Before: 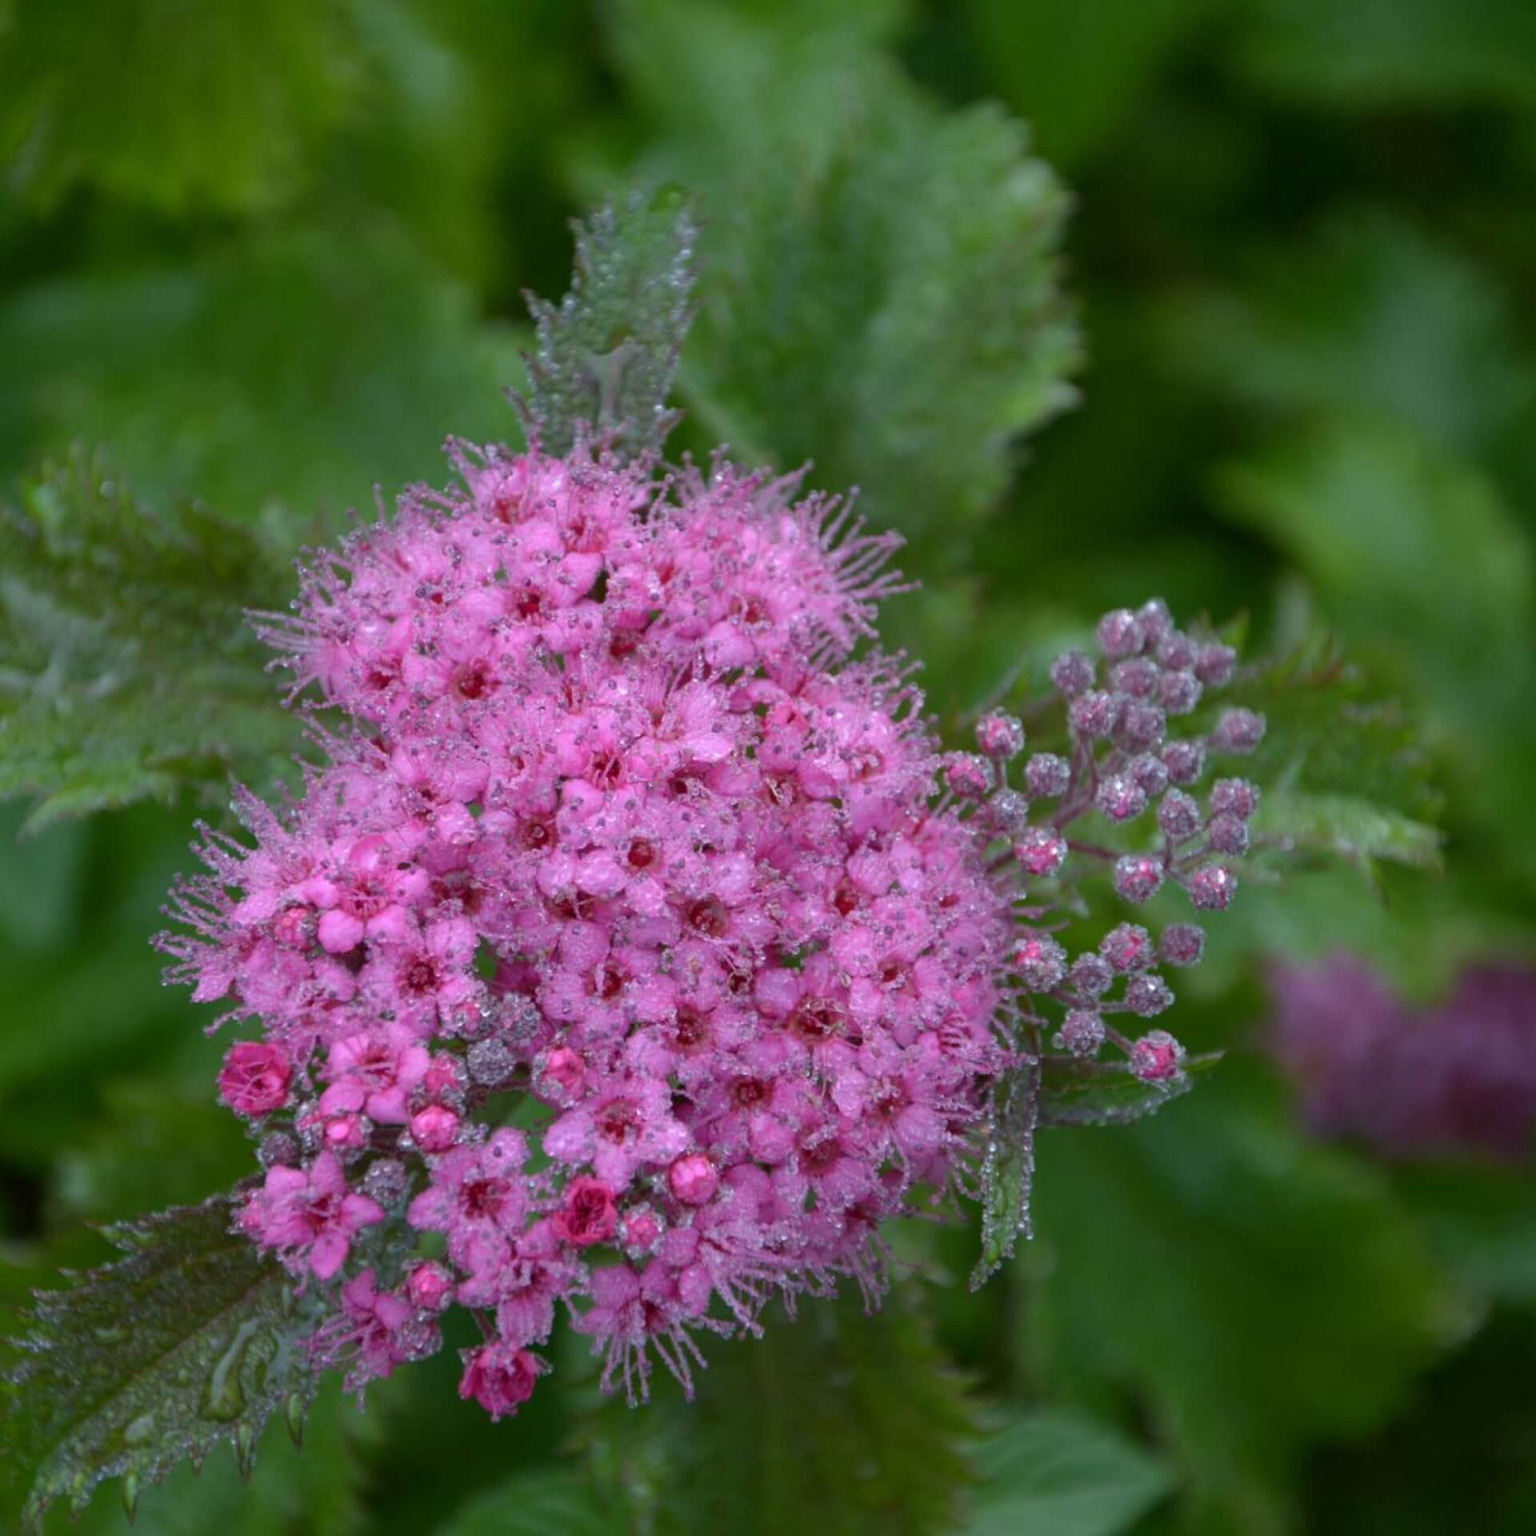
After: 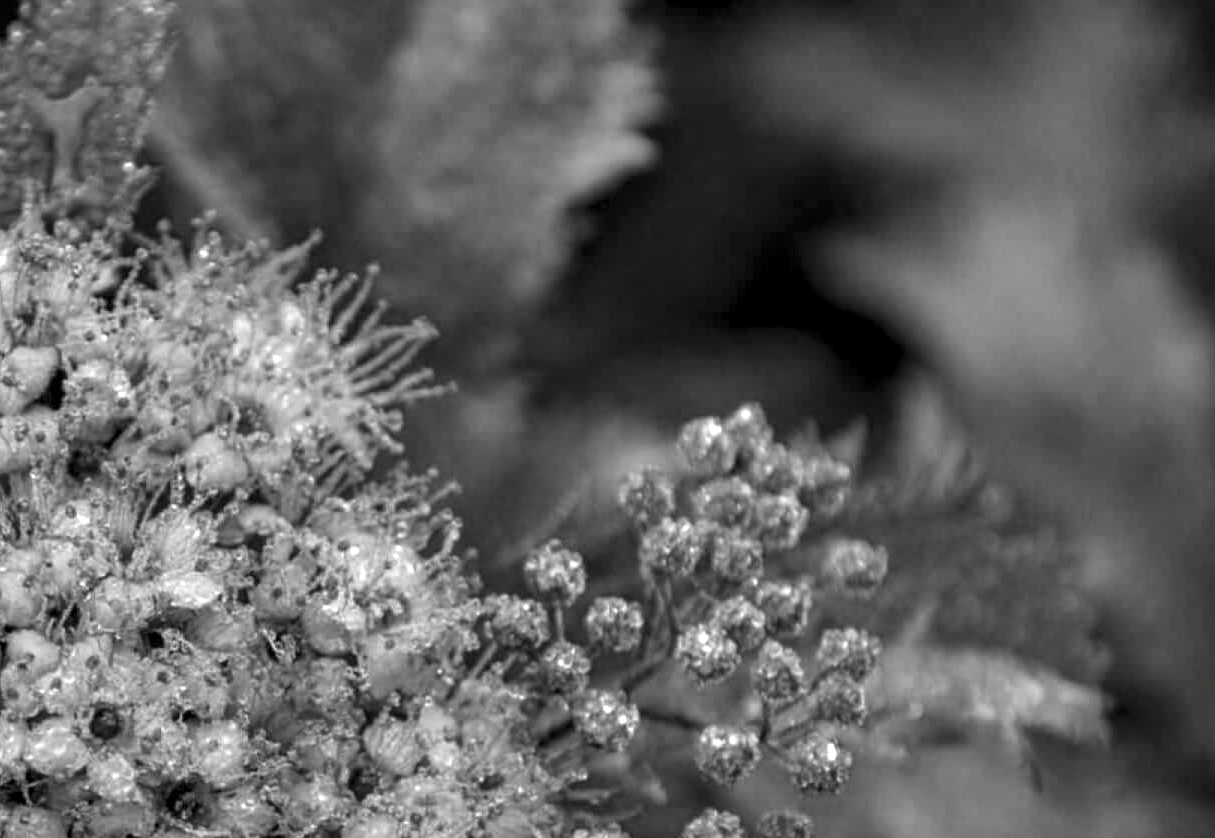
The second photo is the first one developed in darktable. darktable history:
contrast brightness saturation: saturation -0.995
crop: left 36.244%, top 17.921%, right 0.434%, bottom 38.412%
local contrast: highlights 18%, detail 188%
